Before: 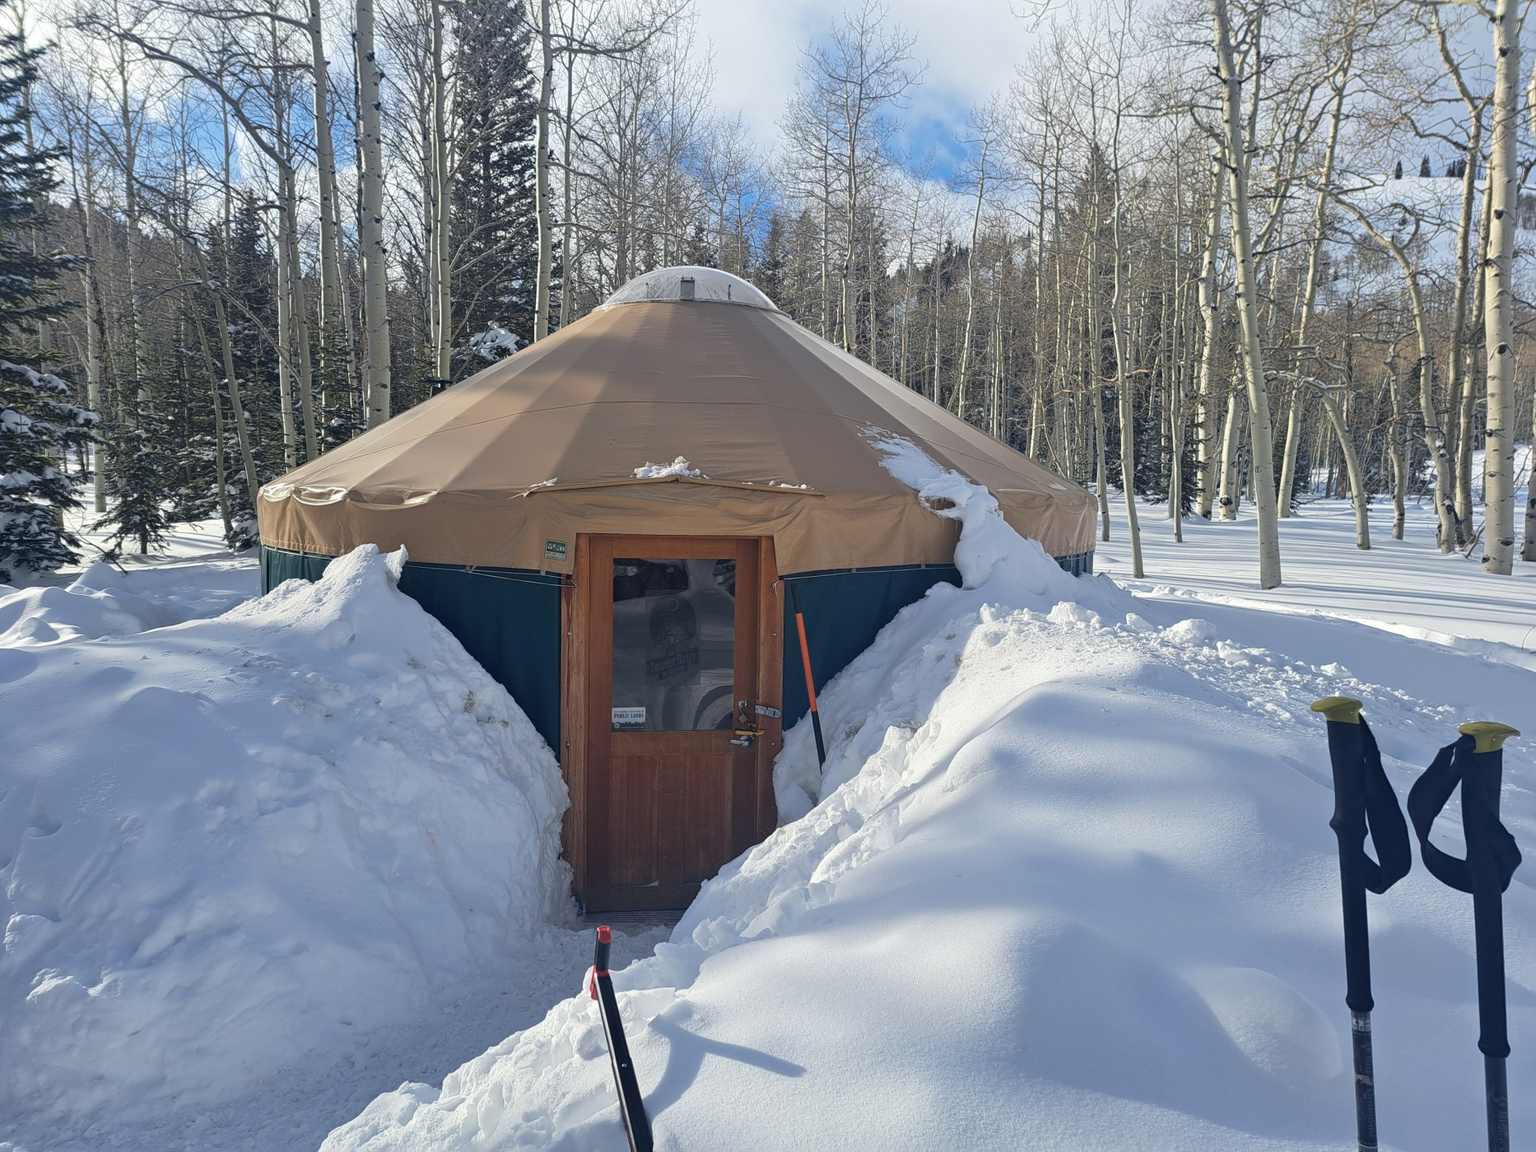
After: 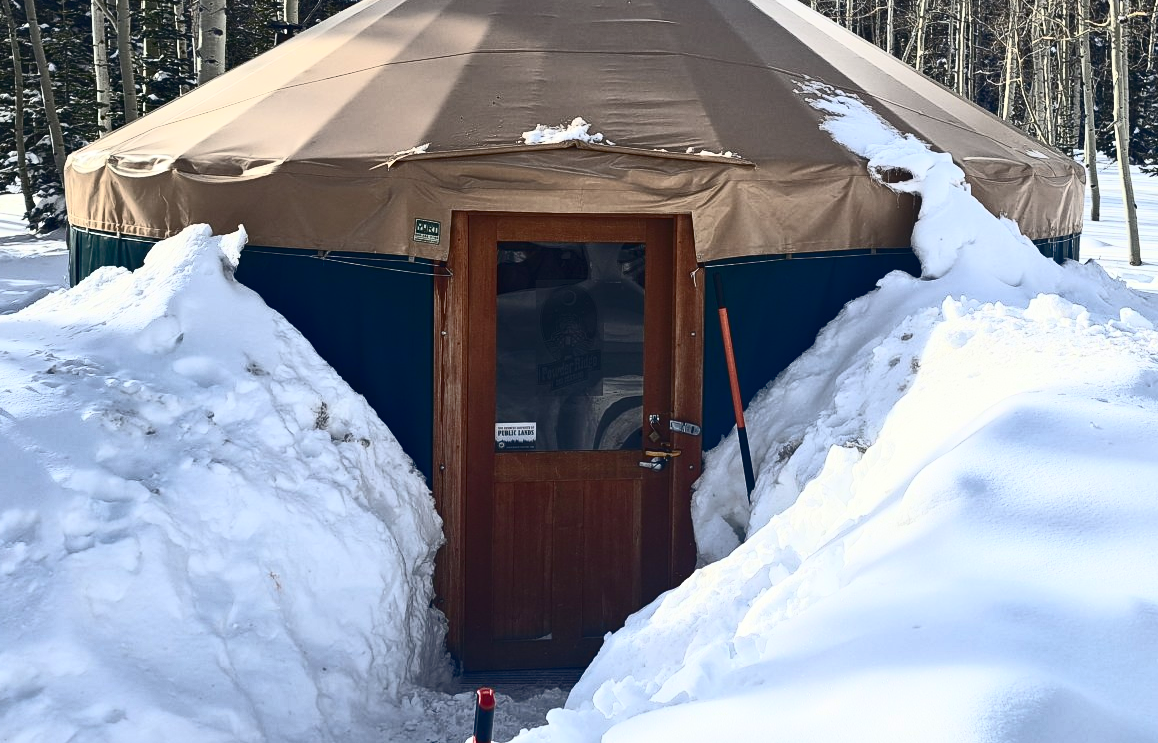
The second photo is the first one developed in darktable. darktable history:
color zones: curves: ch1 [(0, 0.469) (0.01, 0.469) (0.12, 0.446) (0.248, 0.469) (0.5, 0.5) (0.748, 0.5) (0.99, 0.469) (1, 0.469)]
crop: left 13.312%, top 31.28%, right 24.627%, bottom 15.582%
contrast brightness saturation: contrast 0.93, brightness 0.2
shadows and highlights: on, module defaults
